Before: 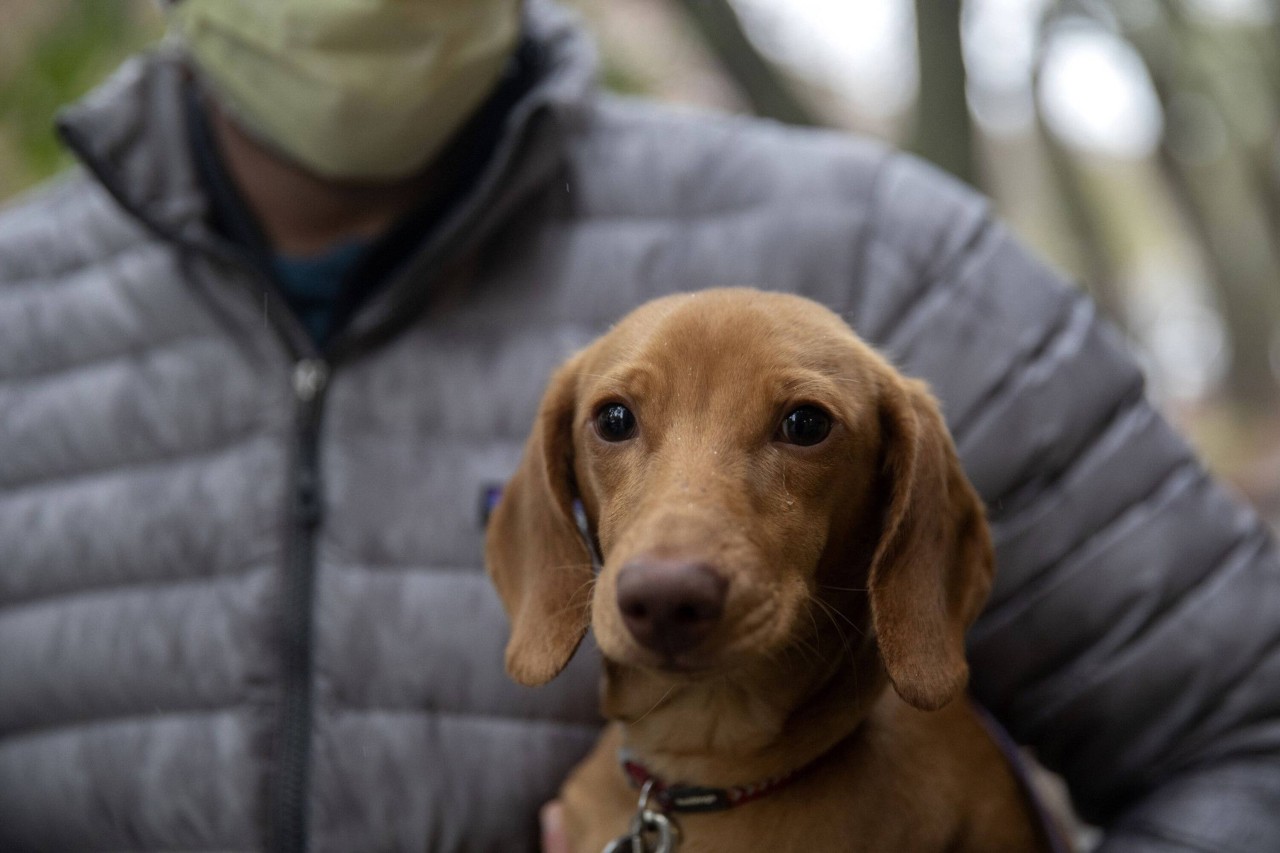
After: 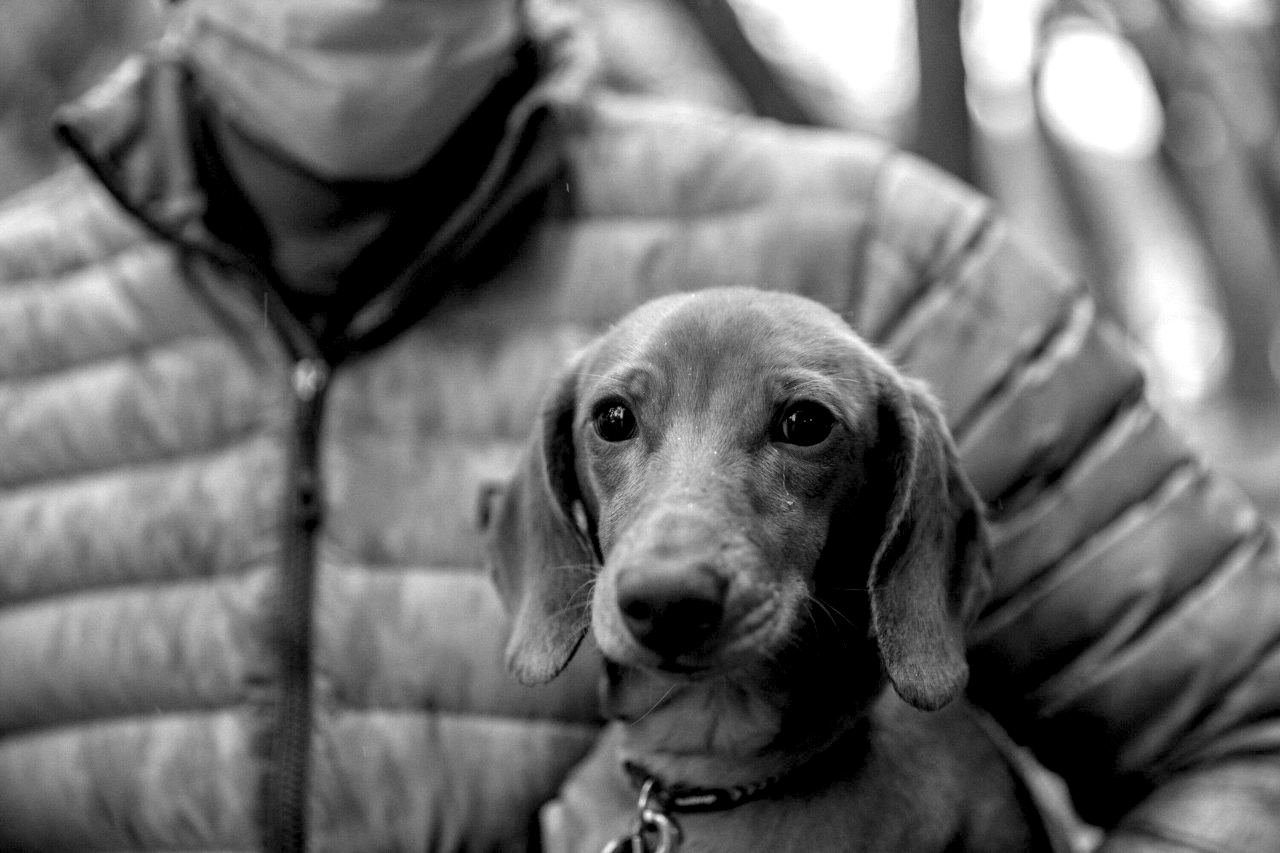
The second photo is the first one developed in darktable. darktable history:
levels: black 3.75%, levels [0, 0.445, 1]
local contrast: highlights 17%, detail 186%
color calibration: output gray [0.253, 0.26, 0.487, 0], x 0.37, y 0.382, temperature 4318.94 K
